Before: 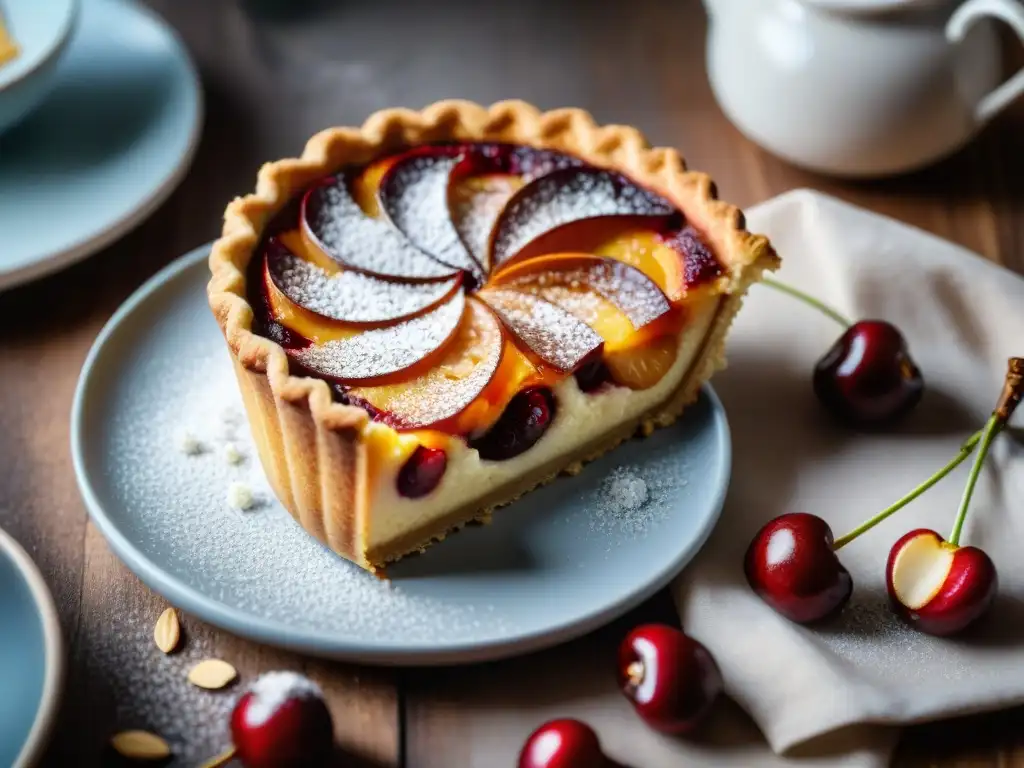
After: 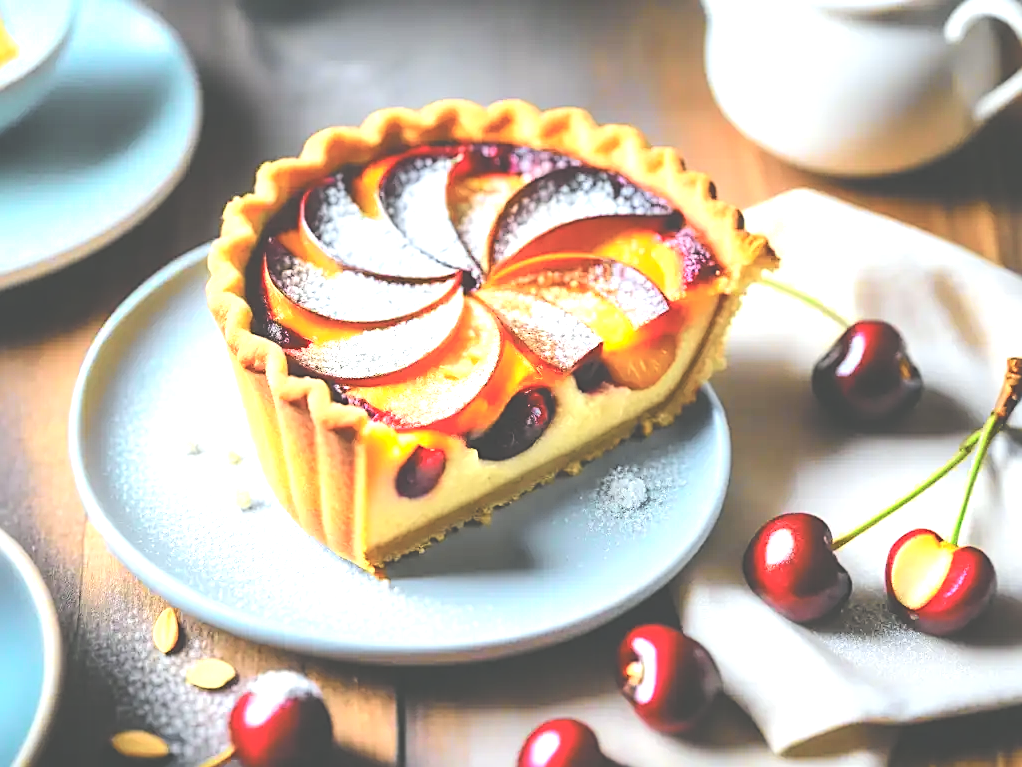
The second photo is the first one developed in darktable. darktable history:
sharpen: on, module defaults
crop: left 0.098%
exposure: black level correction -0.023, exposure 1.397 EV, compensate highlight preservation false
tone curve: curves: ch0 [(0, 0.003) (0.113, 0.081) (0.207, 0.184) (0.515, 0.612) (0.712, 0.793) (0.984, 0.961)]; ch1 [(0, 0) (0.172, 0.123) (0.317, 0.272) (0.414, 0.382) (0.476, 0.479) (0.505, 0.498) (0.534, 0.534) (0.621, 0.65) (0.709, 0.764) (1, 1)]; ch2 [(0, 0) (0.411, 0.424) (0.505, 0.505) (0.521, 0.524) (0.537, 0.57) (0.65, 0.699) (1, 1)], color space Lab, independent channels, preserve colors none
